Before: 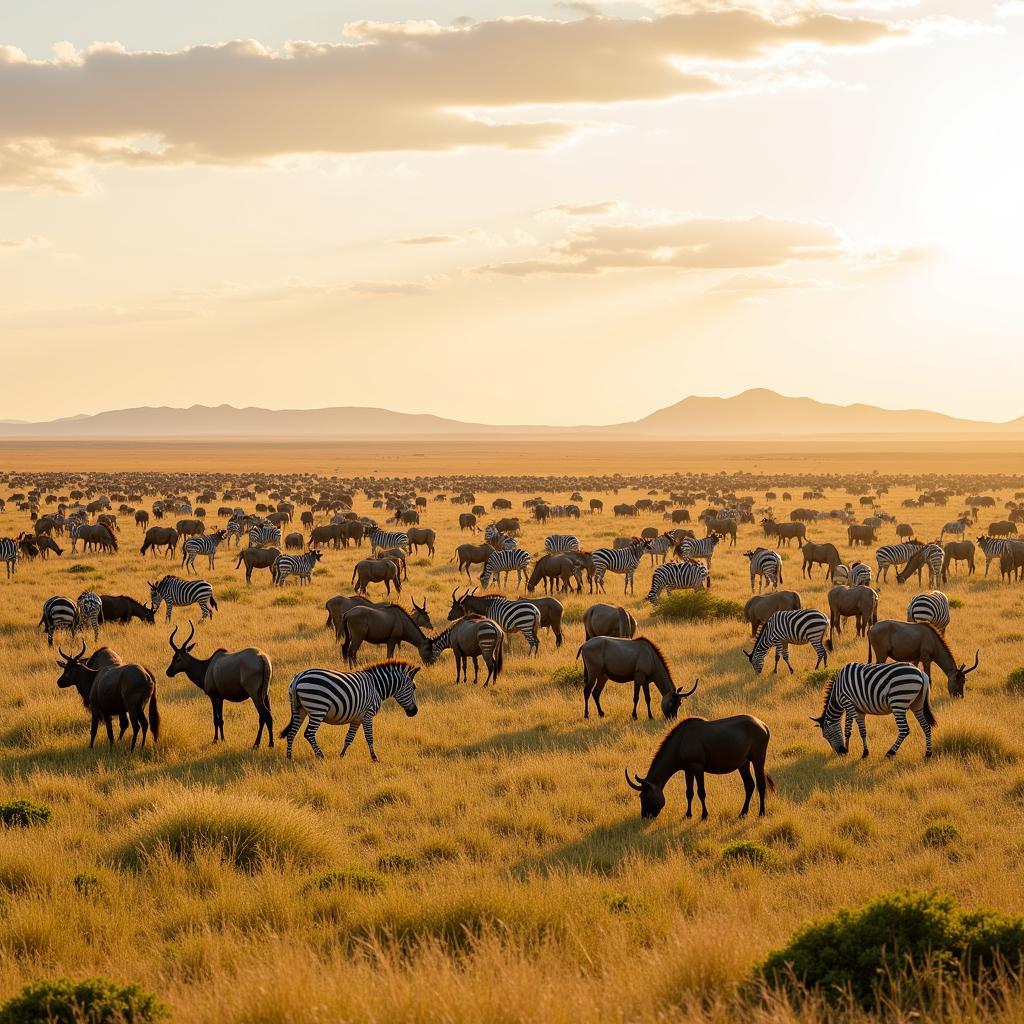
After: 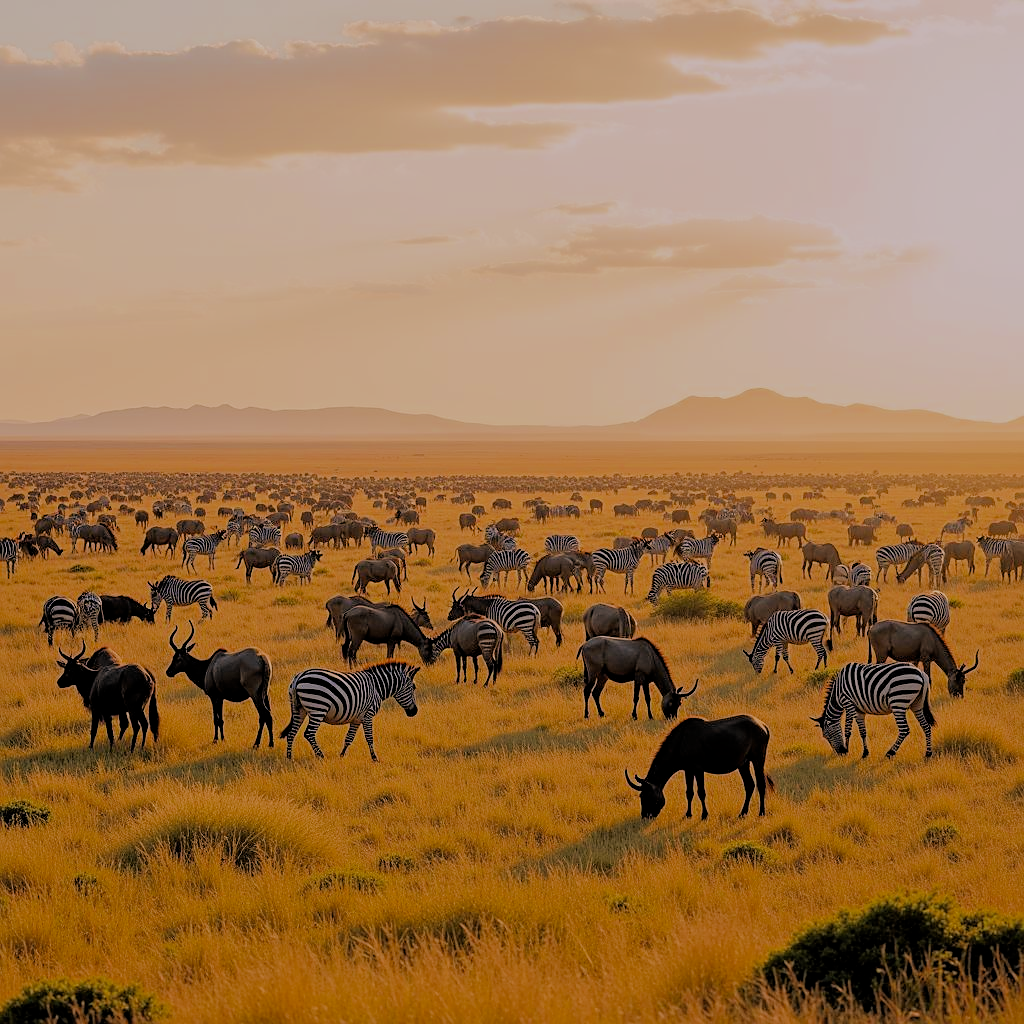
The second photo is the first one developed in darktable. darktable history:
tone equalizer: on, module defaults
sharpen: radius 1.846, amount 0.411, threshold 1.421
filmic rgb: middle gray luminance 3.43%, black relative exposure -5.93 EV, white relative exposure 6.38 EV, dynamic range scaling 22.39%, target black luminance 0%, hardness 2.31, latitude 46.5%, contrast 0.783, highlights saturation mix 98.71%, shadows ↔ highlights balance 0.136%
color calibration: output R [1.063, -0.012, -0.003, 0], output B [-0.079, 0.047, 1, 0], gray › normalize channels true, illuminant same as pipeline (D50), adaptation XYZ, x 0.347, y 0.358, temperature 5004.48 K, gamut compression 0.029
